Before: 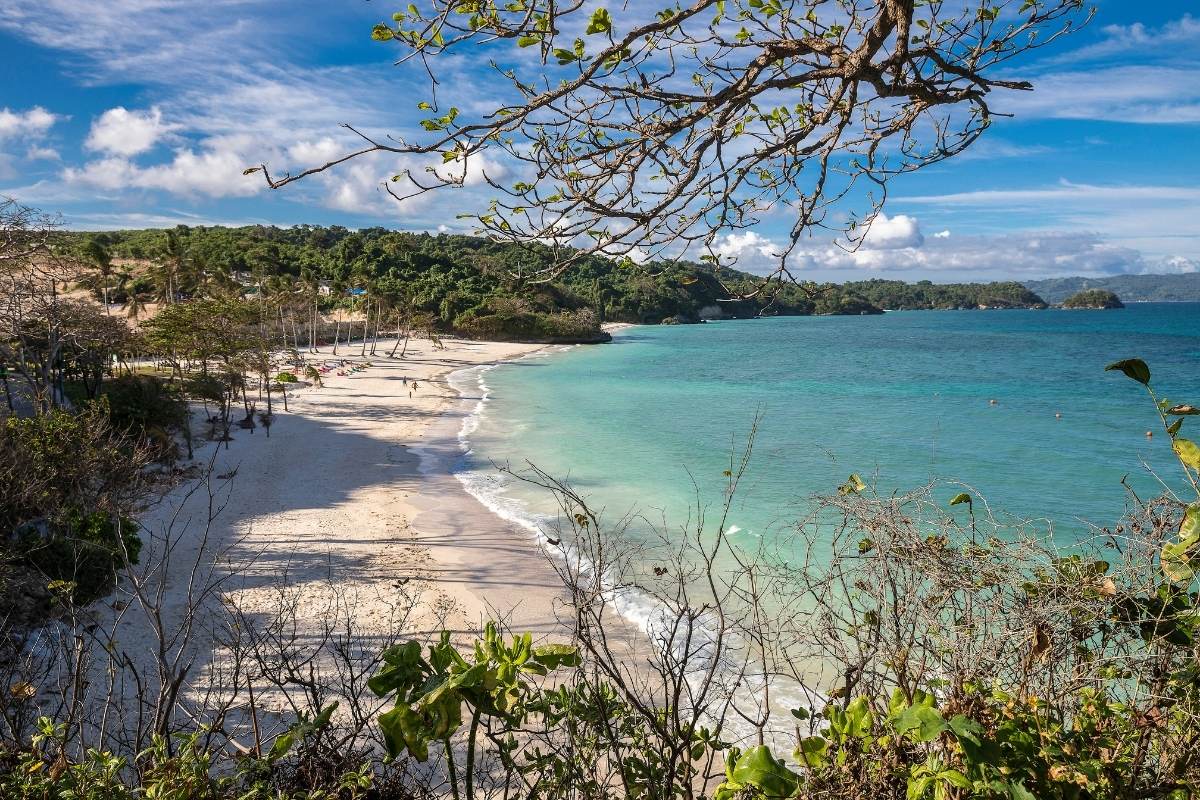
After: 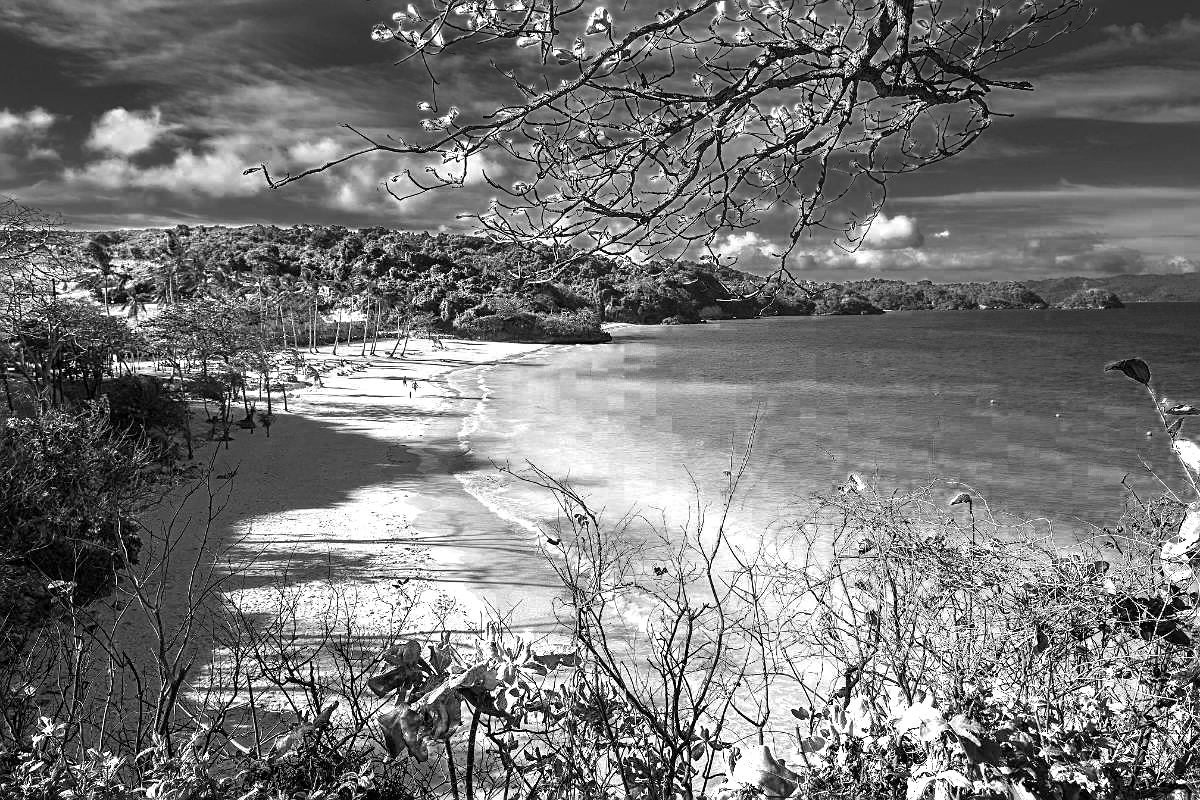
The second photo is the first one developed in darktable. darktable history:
tone equalizer: on, module defaults
sharpen: on, module defaults
color zones: curves: ch0 [(0, 0.554) (0.146, 0.662) (0.293, 0.86) (0.503, 0.774) (0.637, 0.106) (0.74, 0.072) (0.866, 0.488) (0.998, 0.569)]; ch1 [(0, 0) (0.143, 0) (0.286, 0) (0.429, 0) (0.571, 0) (0.714, 0) (0.857, 0)]
